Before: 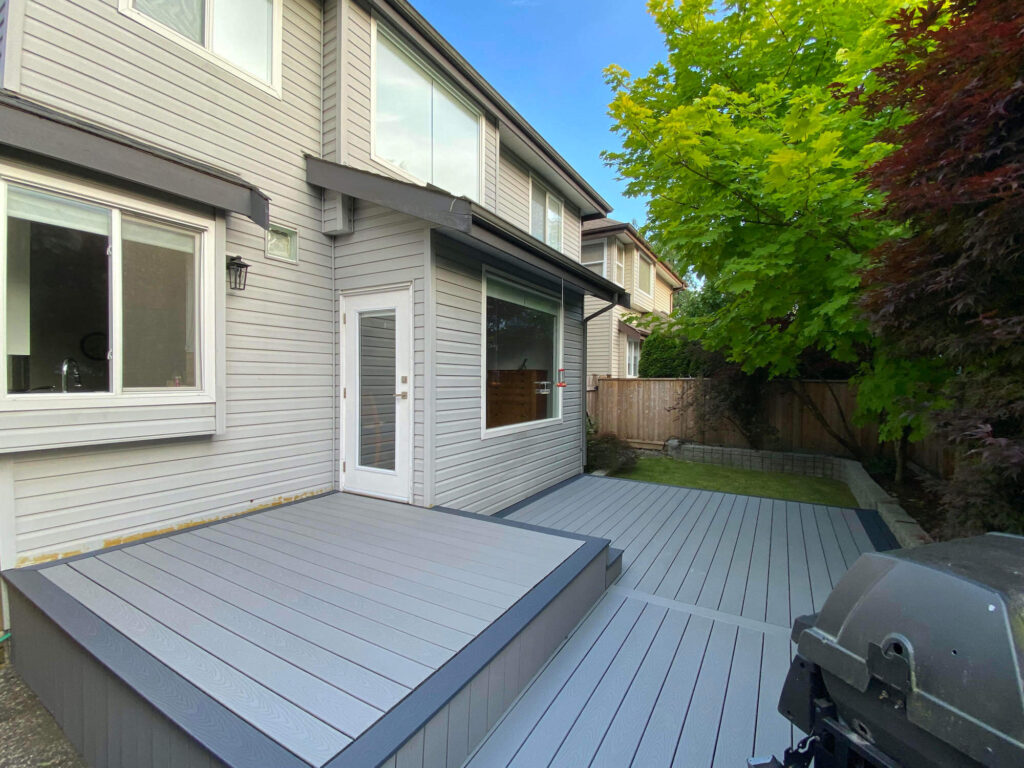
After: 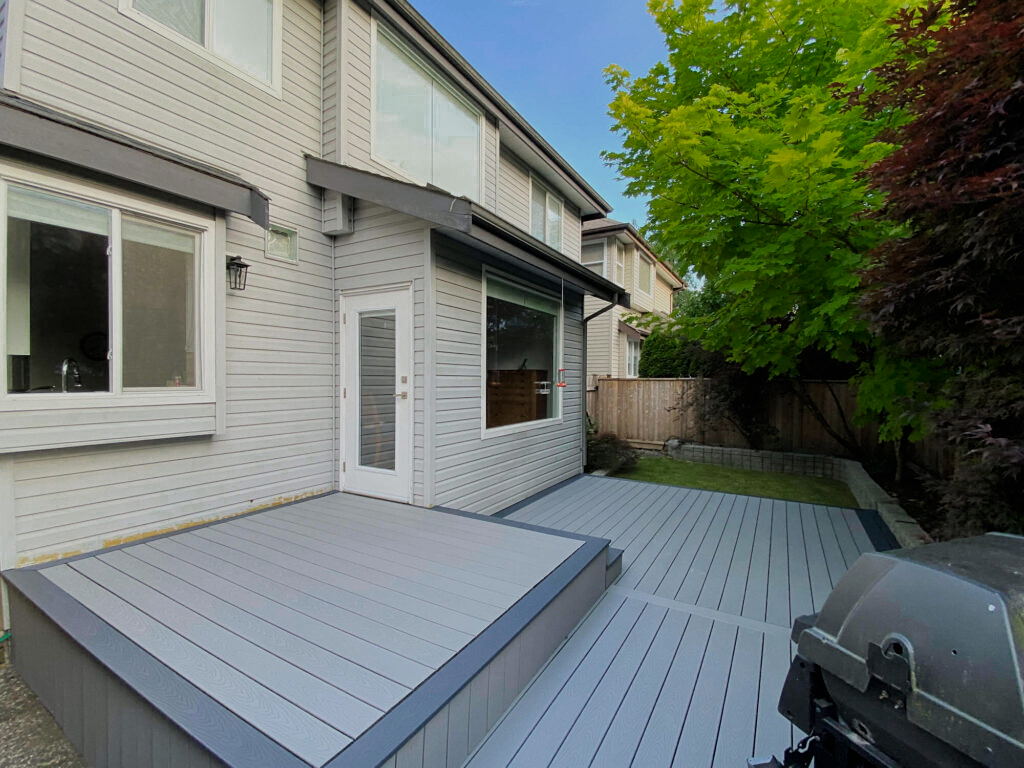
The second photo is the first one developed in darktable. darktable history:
sharpen: amount 0.201
filmic rgb: black relative exposure -7.65 EV, white relative exposure 4.56 EV, hardness 3.61
color zones: curves: ch0 [(0, 0.558) (0.143, 0.548) (0.286, 0.447) (0.429, 0.259) (0.571, 0.5) (0.714, 0.5) (0.857, 0.593) (1, 0.558)]; ch1 [(0, 0.543) (0.01, 0.544) (0.12, 0.492) (0.248, 0.458) (0.5, 0.534) (0.748, 0.5) (0.99, 0.469) (1, 0.543)]; ch2 [(0, 0.507) (0.143, 0.522) (0.286, 0.505) (0.429, 0.5) (0.571, 0.5) (0.714, 0.5) (0.857, 0.5) (1, 0.507)]
